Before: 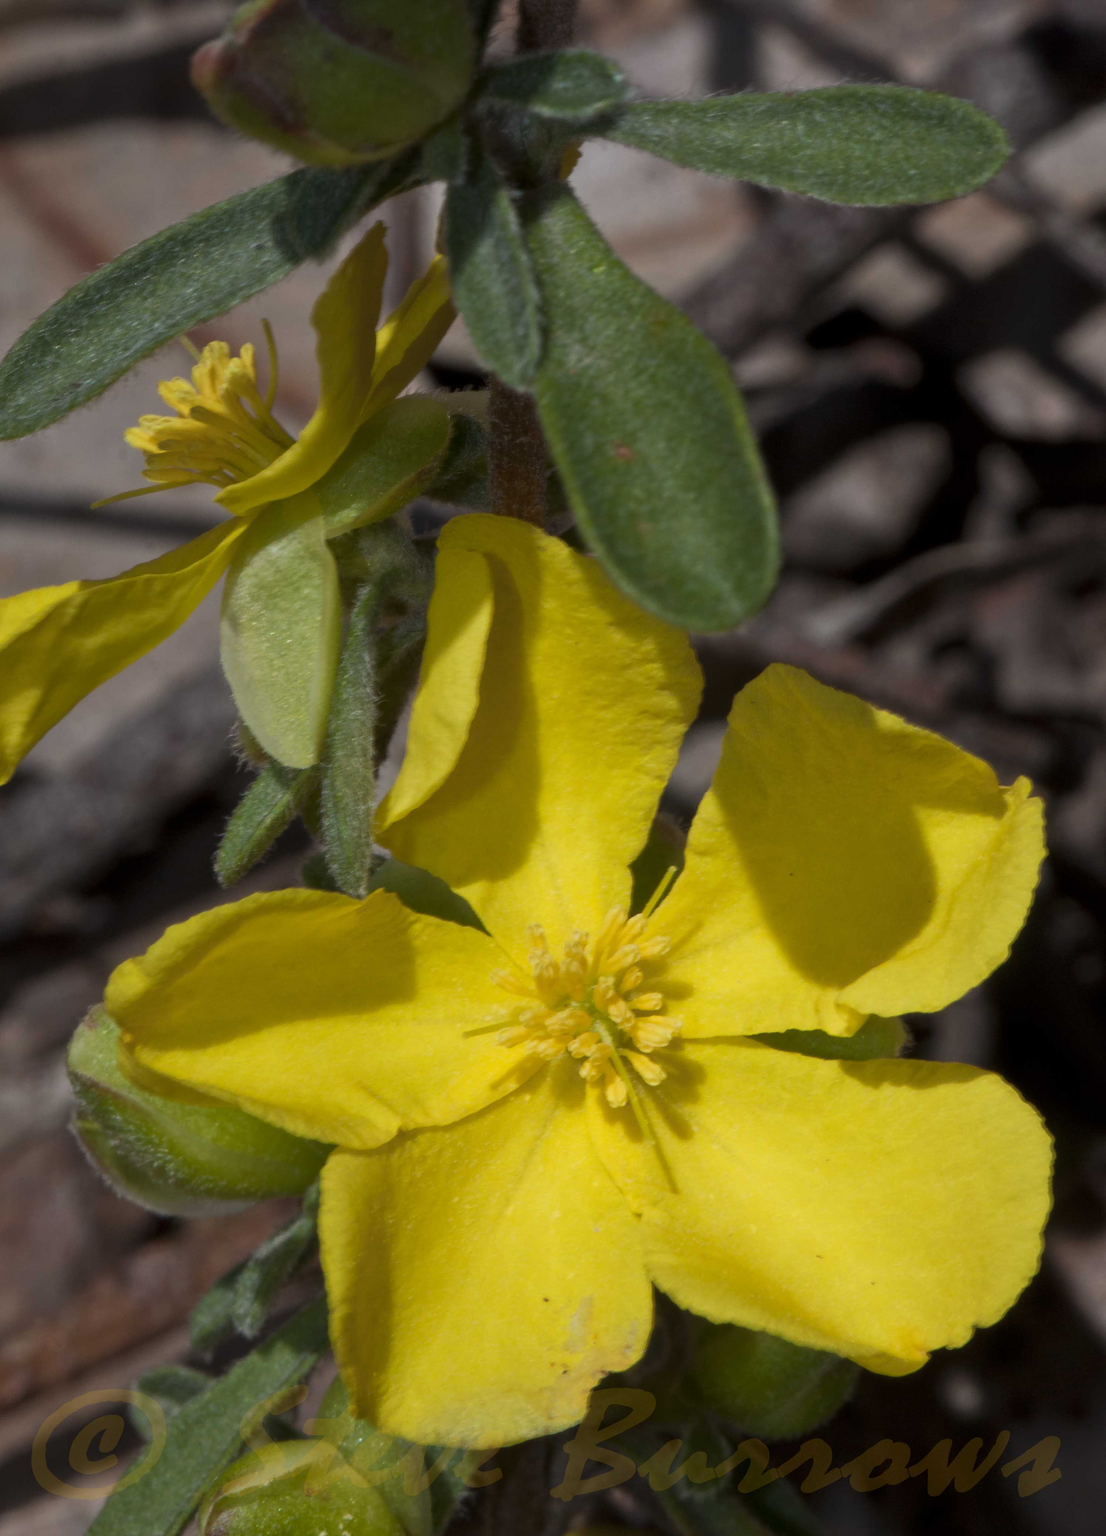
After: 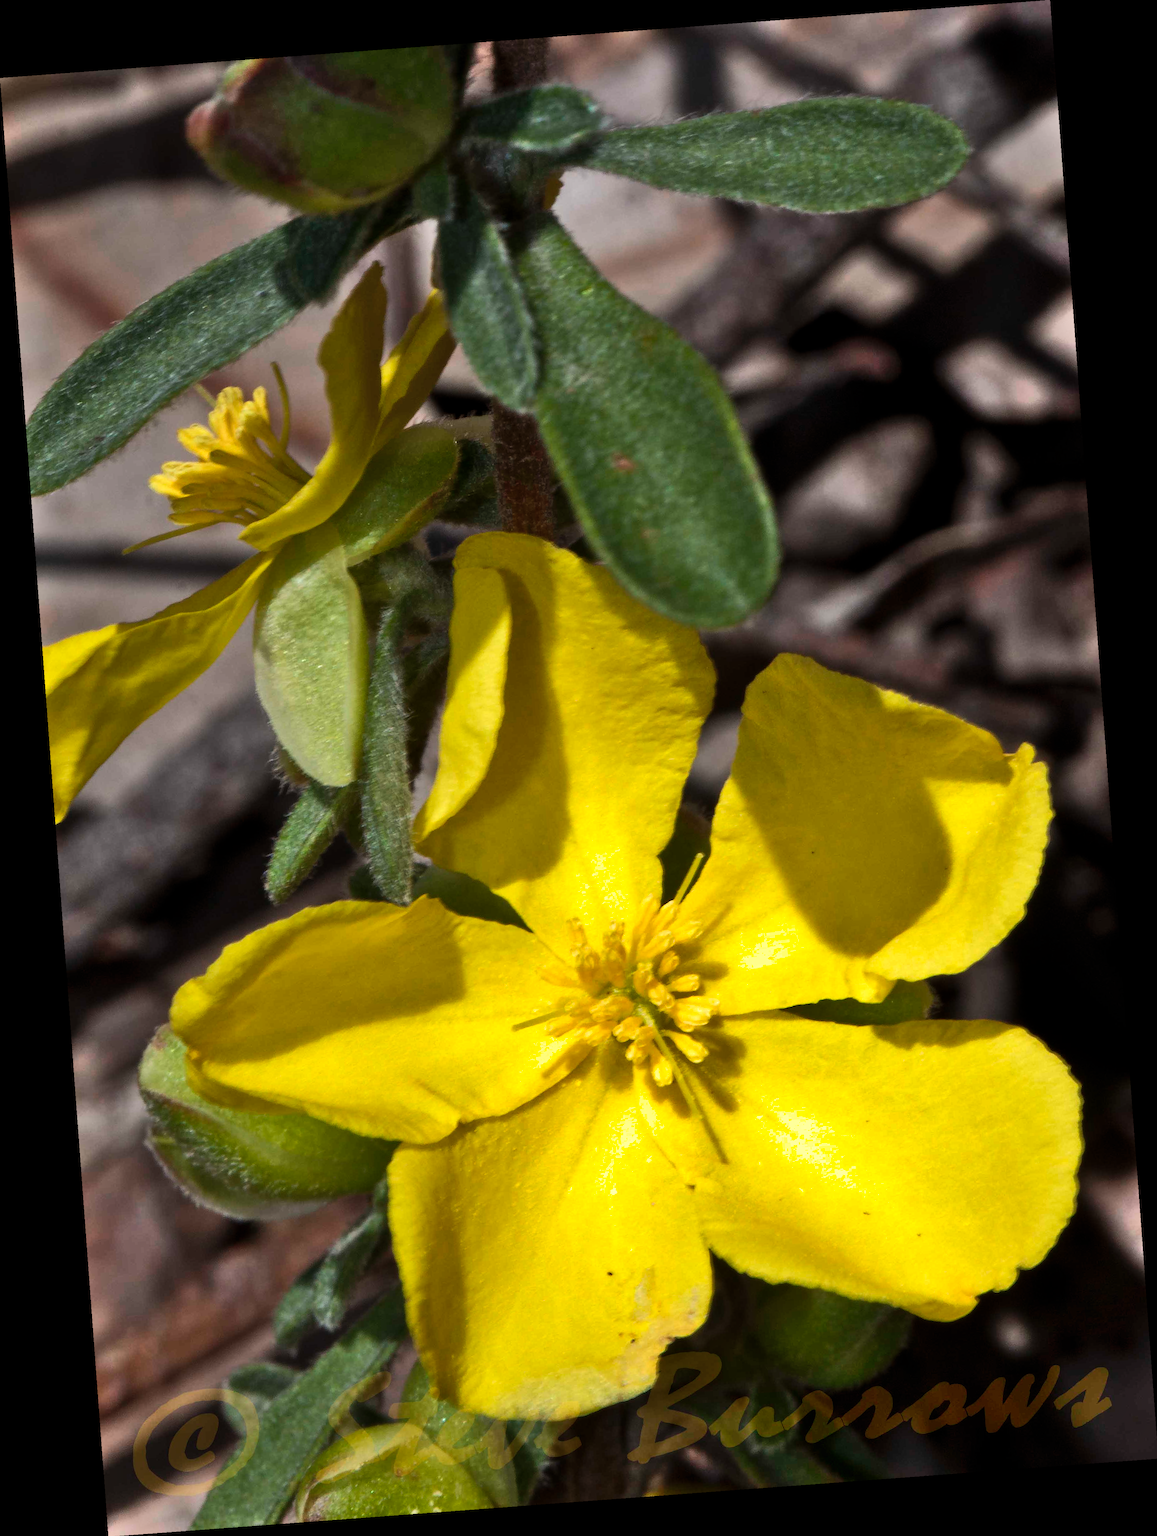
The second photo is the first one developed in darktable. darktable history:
shadows and highlights: low approximation 0.01, soften with gaussian
rotate and perspective: rotation -4.25°, automatic cropping off
tone equalizer: -8 EV -0.75 EV, -7 EV -0.7 EV, -6 EV -0.6 EV, -5 EV -0.4 EV, -3 EV 0.4 EV, -2 EV 0.6 EV, -1 EV 0.7 EV, +0 EV 0.75 EV, edges refinement/feathering 500, mask exposure compensation -1.57 EV, preserve details no
